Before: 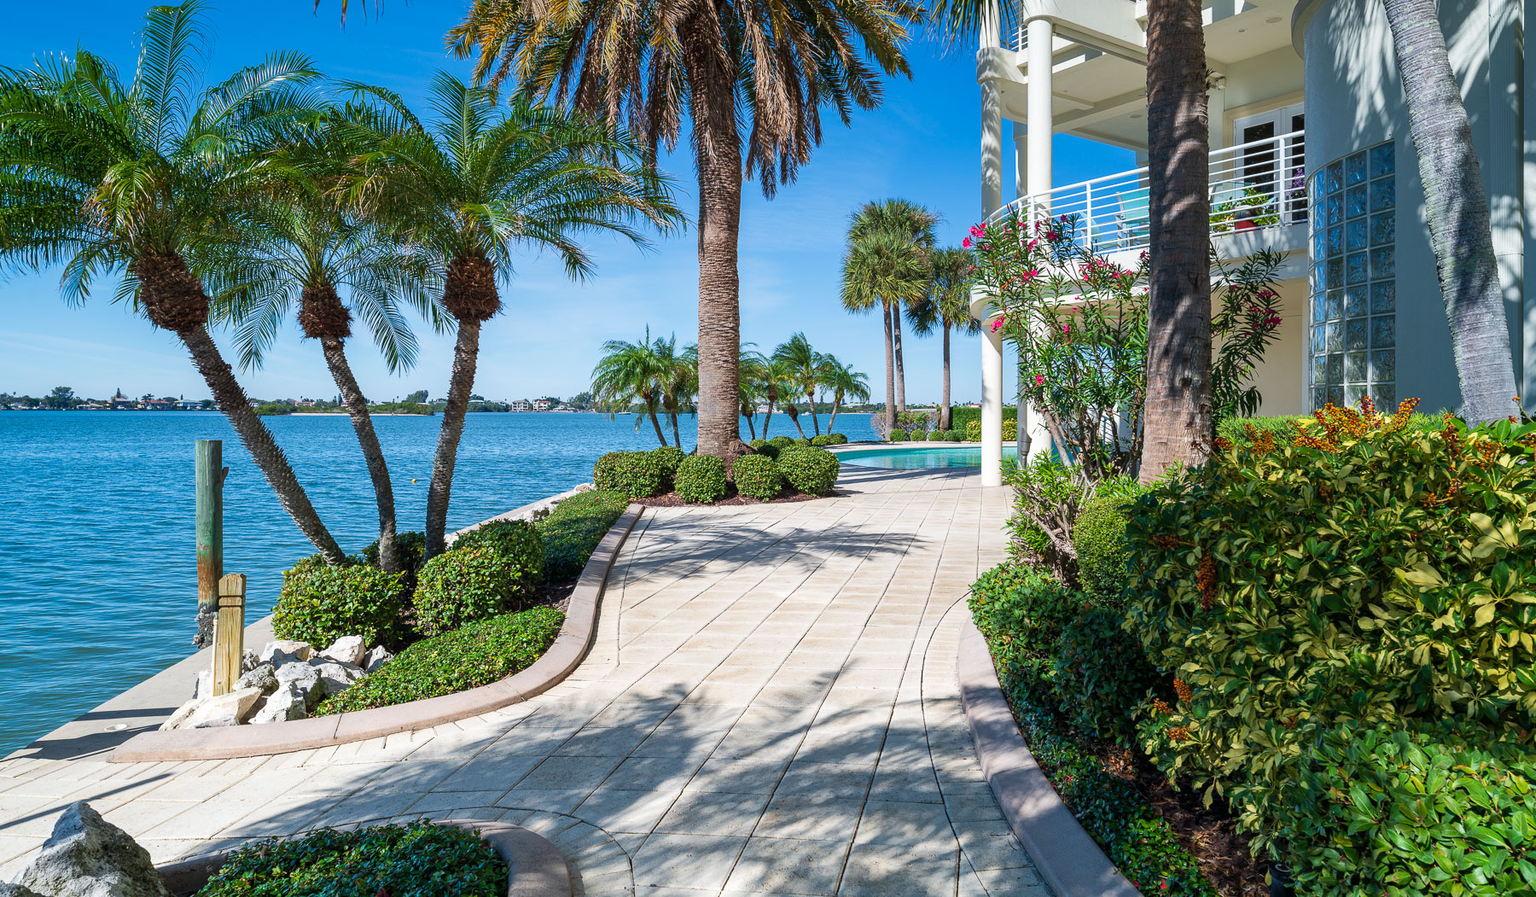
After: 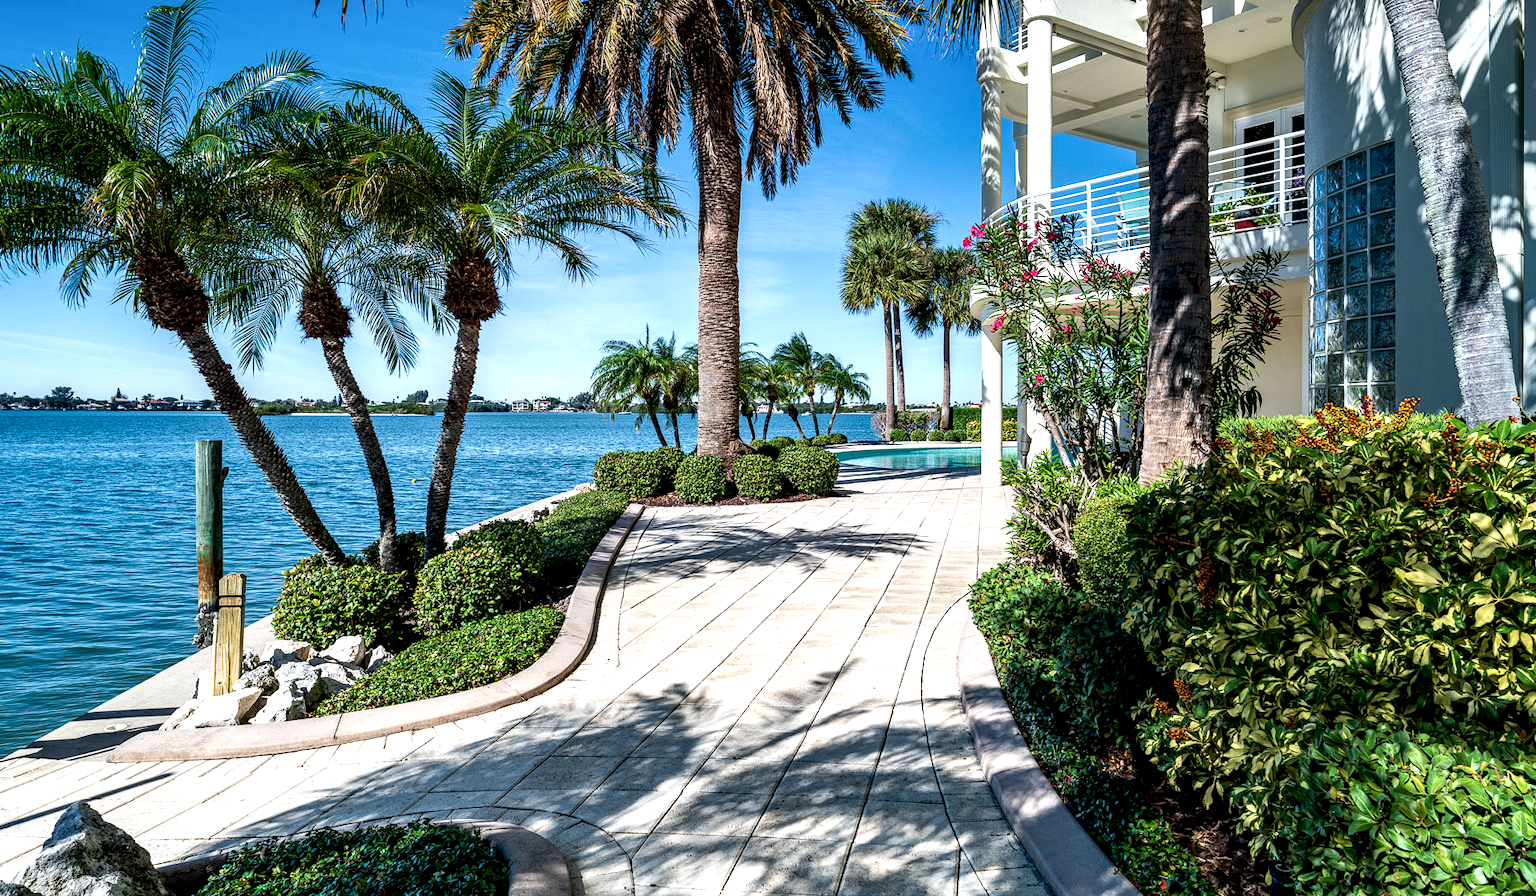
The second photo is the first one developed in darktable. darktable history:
local contrast: highlights 80%, shadows 57%, detail 175%, midtone range 0.602
shadows and highlights: shadows 5, soften with gaussian
